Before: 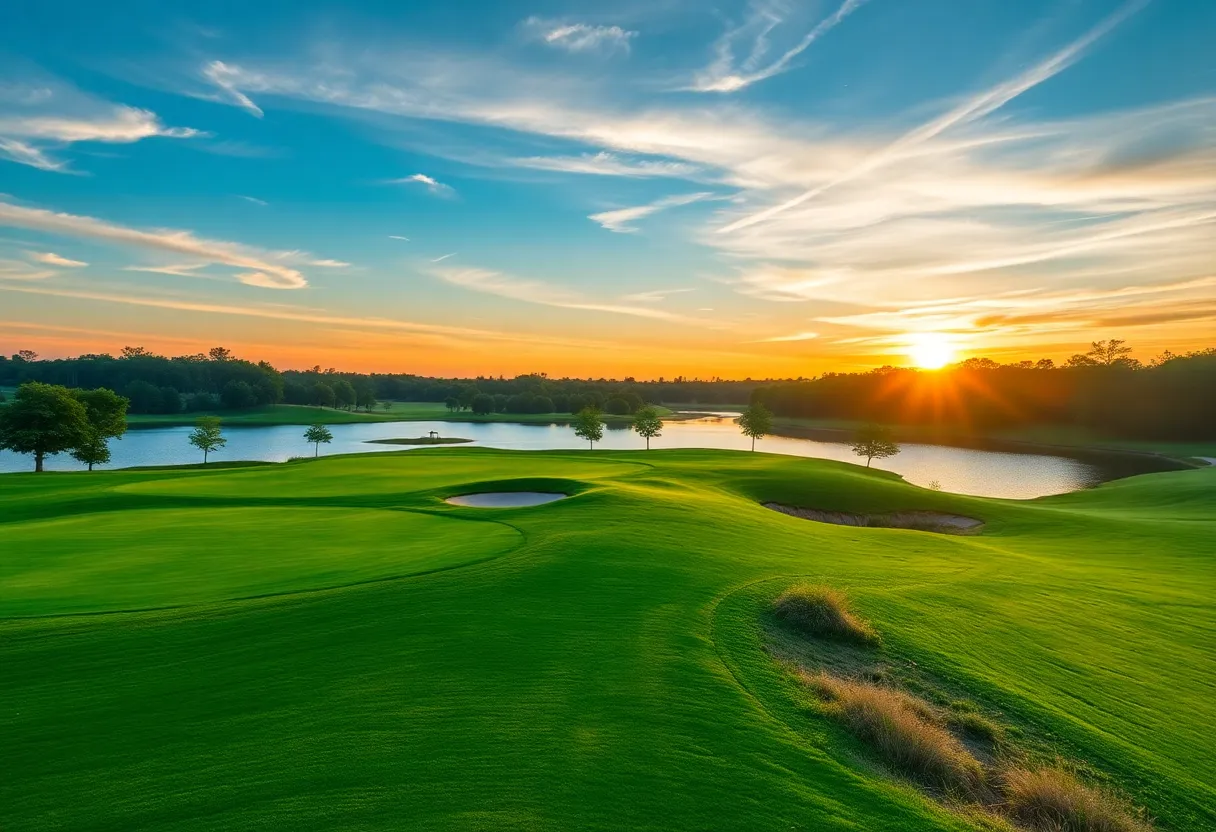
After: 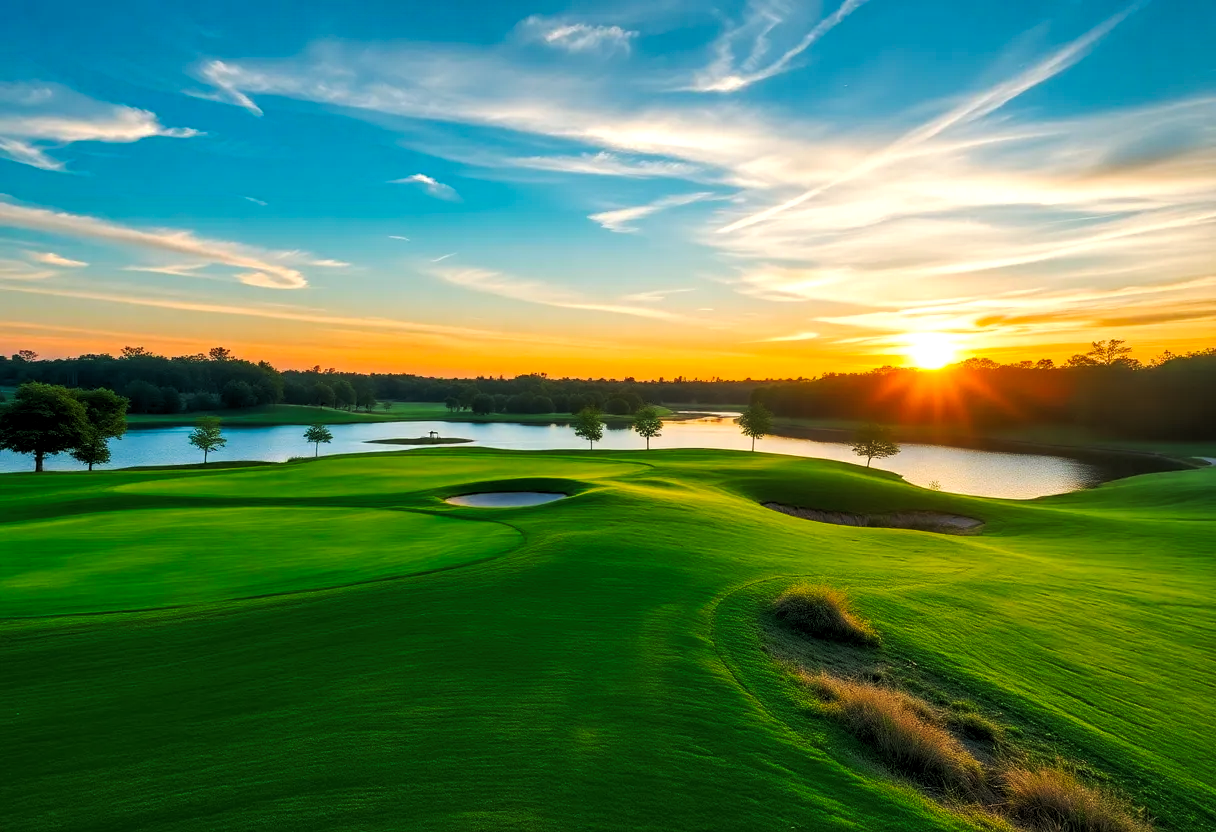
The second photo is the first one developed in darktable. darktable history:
tone curve: curves: ch0 [(0, 0) (0.003, 0.006) (0.011, 0.01) (0.025, 0.017) (0.044, 0.029) (0.069, 0.043) (0.1, 0.064) (0.136, 0.091) (0.177, 0.128) (0.224, 0.162) (0.277, 0.206) (0.335, 0.258) (0.399, 0.324) (0.468, 0.404) (0.543, 0.499) (0.623, 0.595) (0.709, 0.693) (0.801, 0.786) (0.898, 0.883) (1, 1)], preserve colors none
rgb levels: levels [[0.01, 0.419, 0.839], [0, 0.5, 1], [0, 0.5, 1]]
